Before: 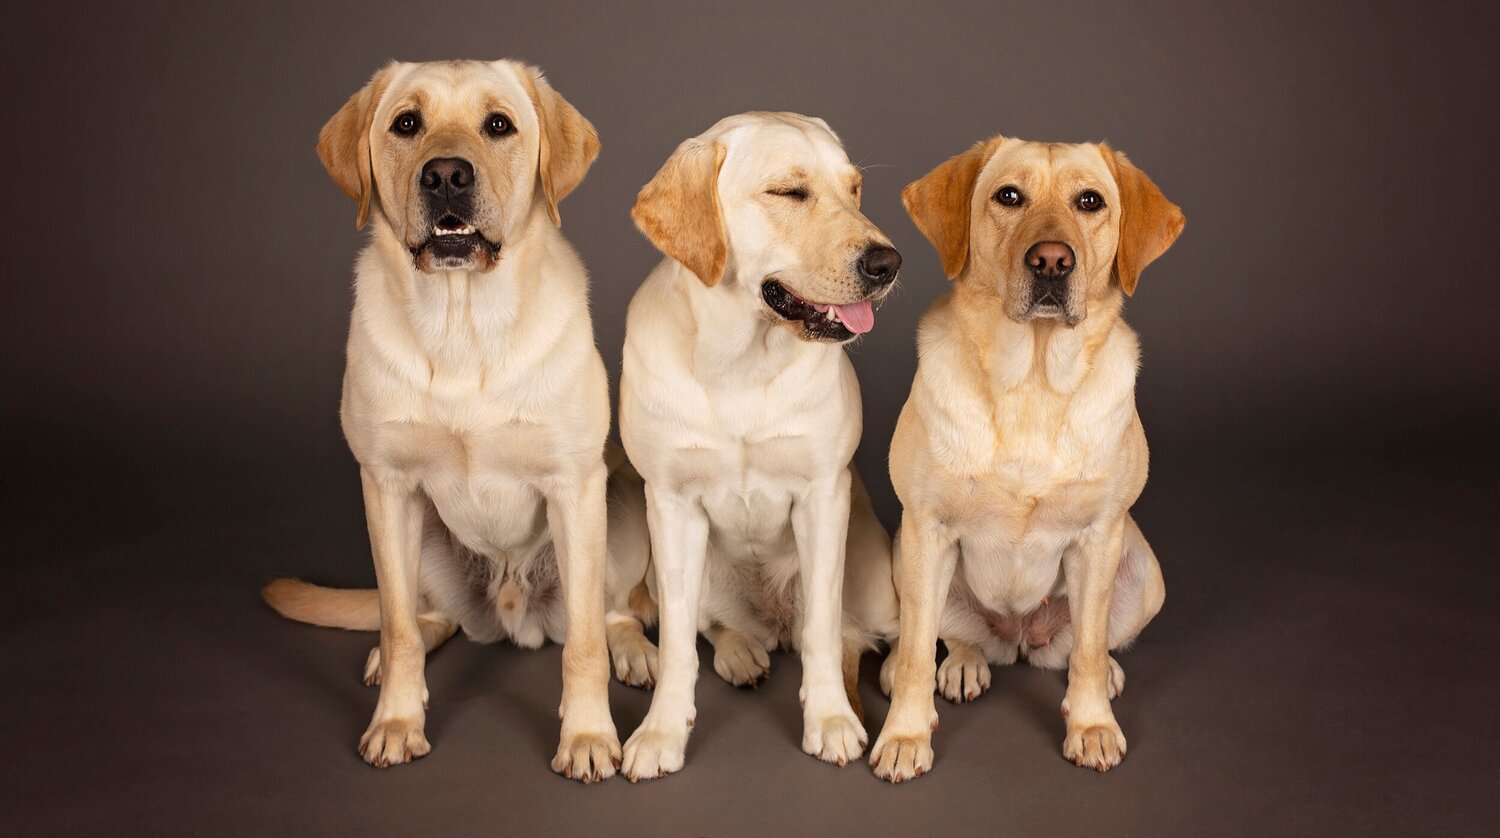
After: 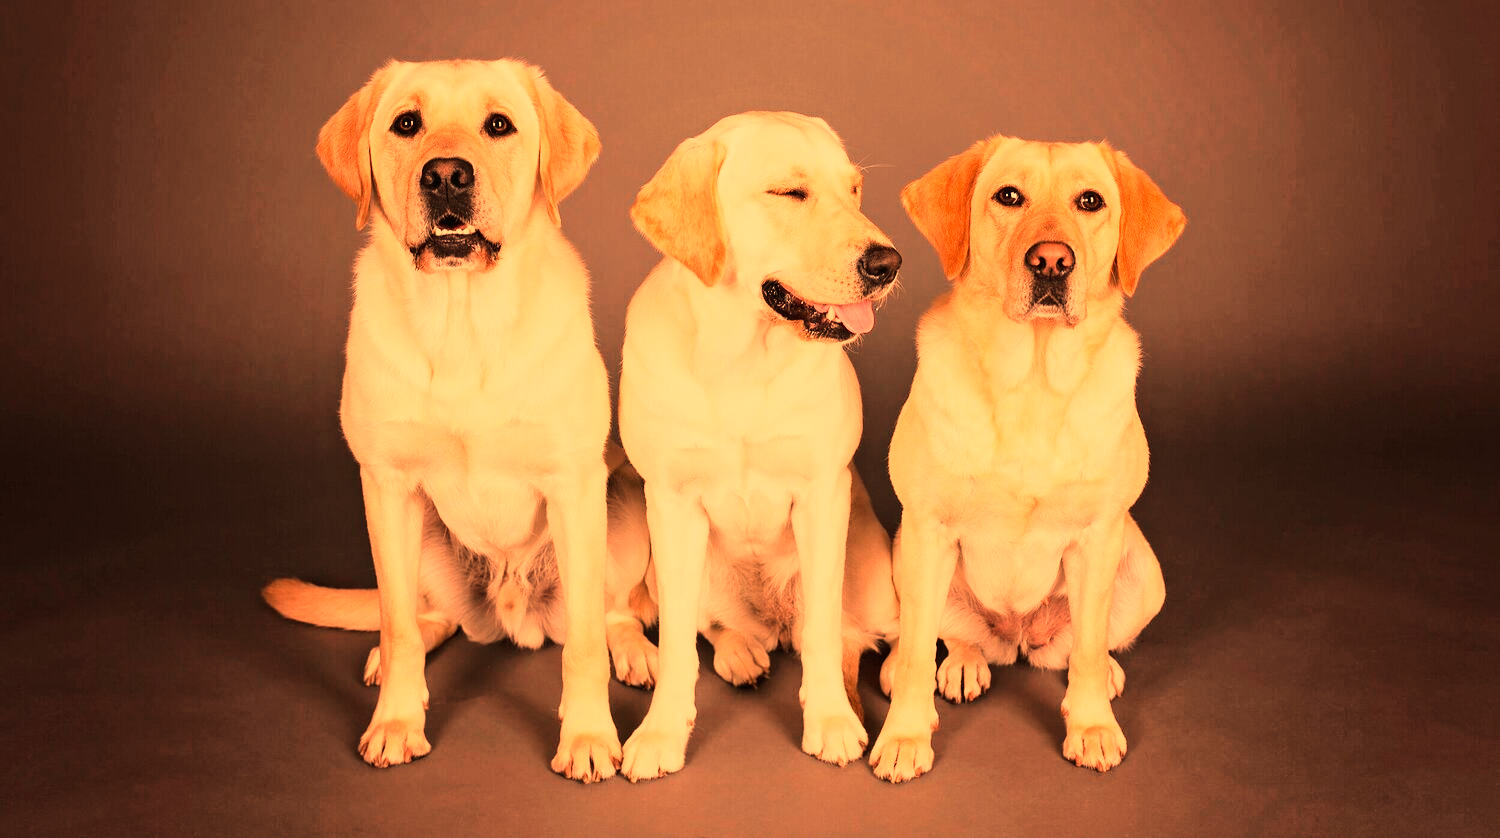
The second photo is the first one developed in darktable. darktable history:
base curve: curves: ch0 [(0, 0) (0.028, 0.03) (0.121, 0.232) (0.46, 0.748) (0.859, 0.968) (1, 1)]
white balance: red 1.467, blue 0.684
local contrast: mode bilateral grid, contrast 10, coarseness 25, detail 115%, midtone range 0.2
